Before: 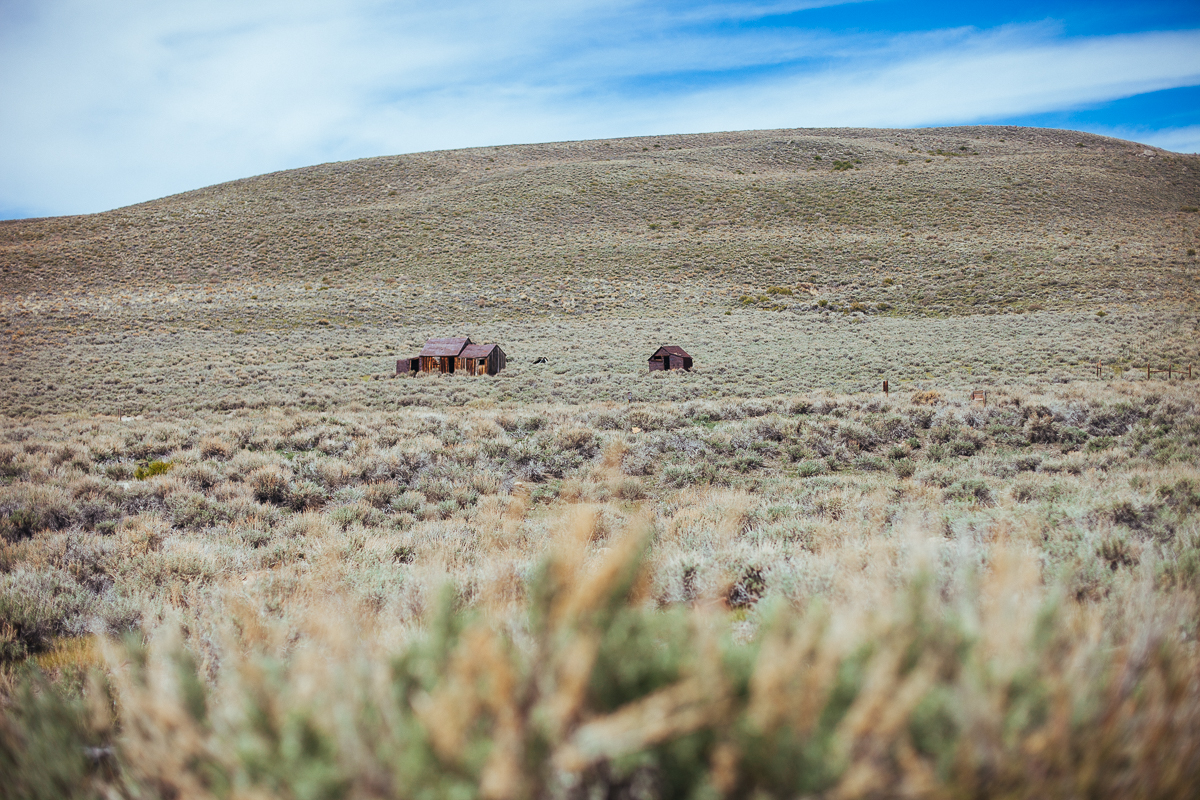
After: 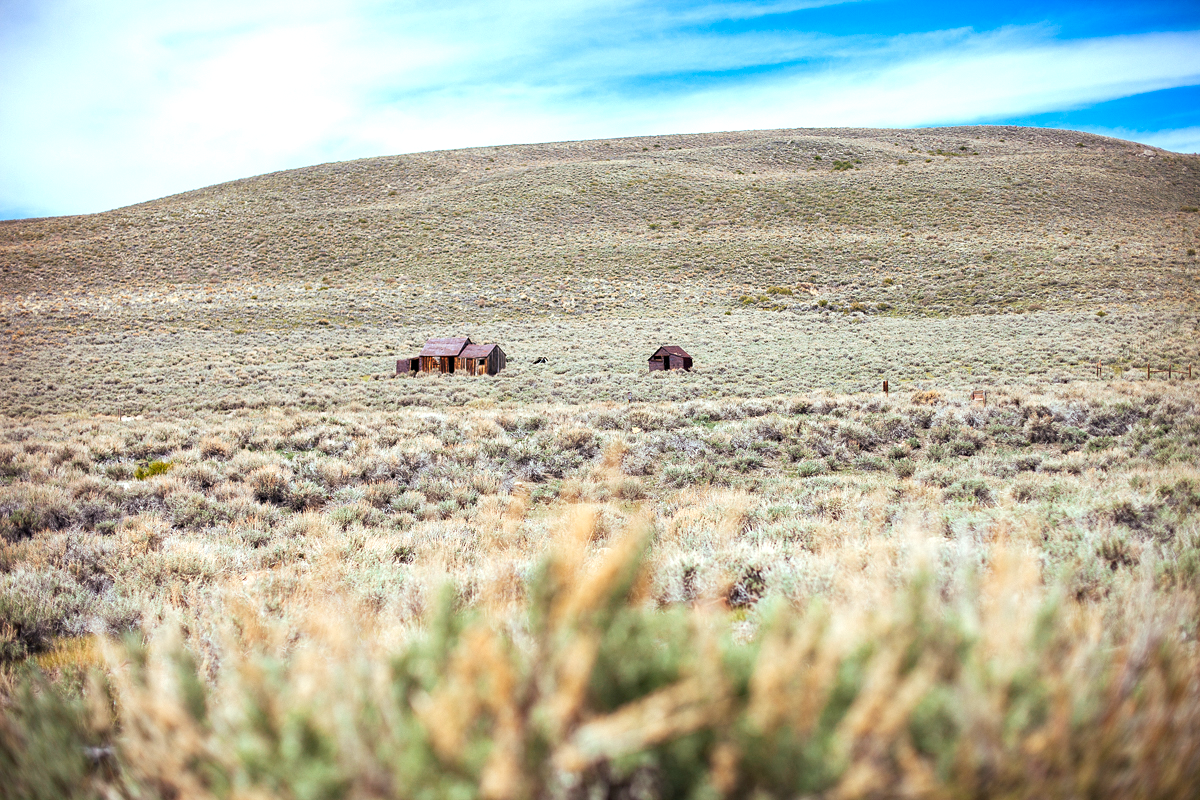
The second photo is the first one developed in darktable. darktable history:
exposure: black level correction 0.001, exposure 0.677 EV, compensate highlight preservation false
haze removal: compatibility mode true, adaptive false
